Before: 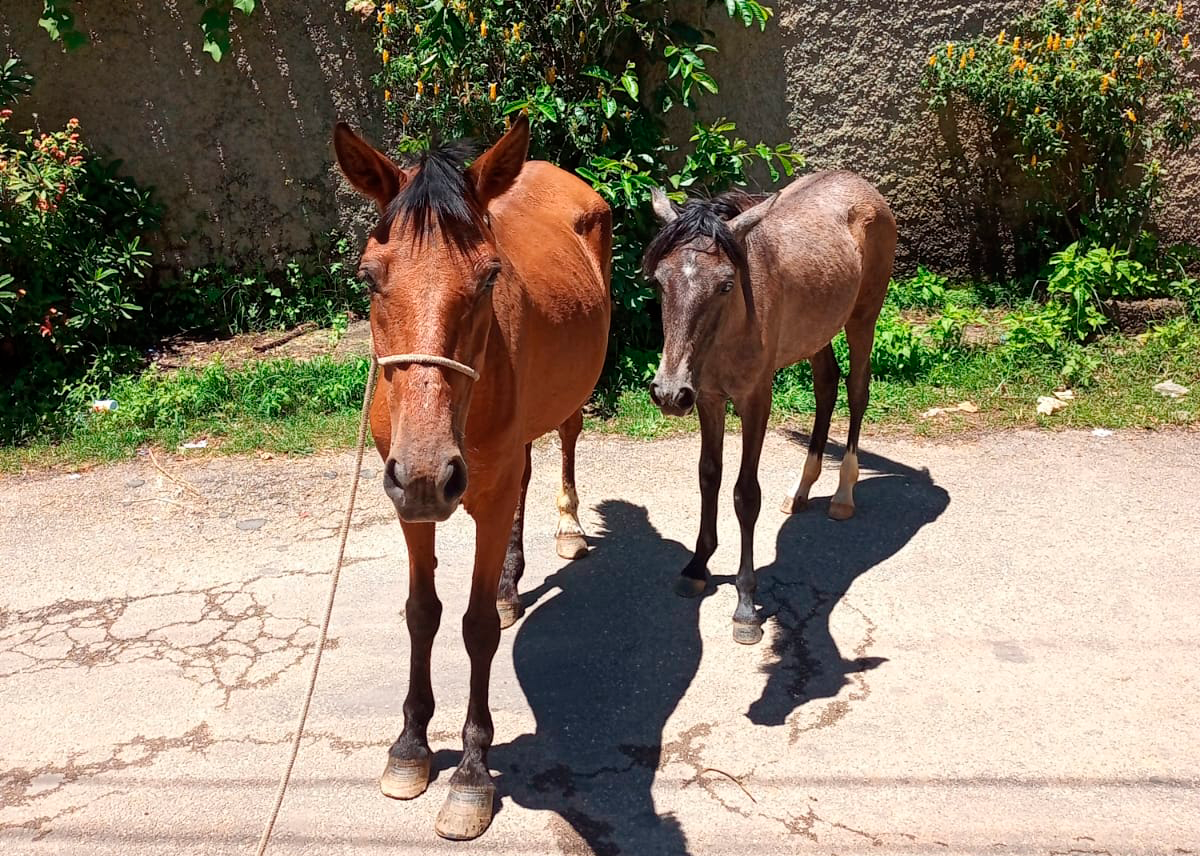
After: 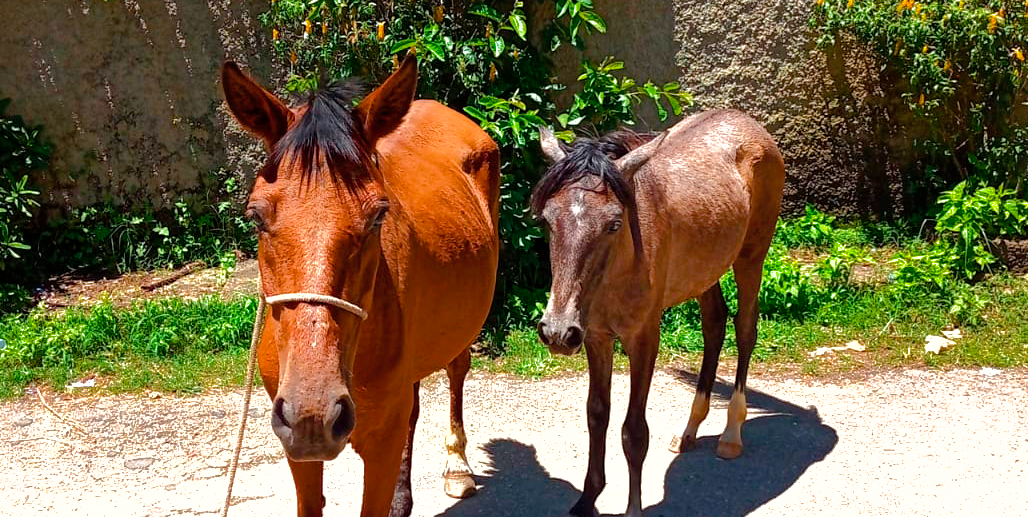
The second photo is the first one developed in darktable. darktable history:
crop and rotate: left 9.345%, top 7.22%, right 4.982%, bottom 32.331%
shadows and highlights: shadows 40, highlights -60
color balance rgb: perceptual saturation grading › mid-tones 6.33%, perceptual saturation grading › shadows 72.44%, perceptual brilliance grading › highlights 11.59%, contrast 5.05%
